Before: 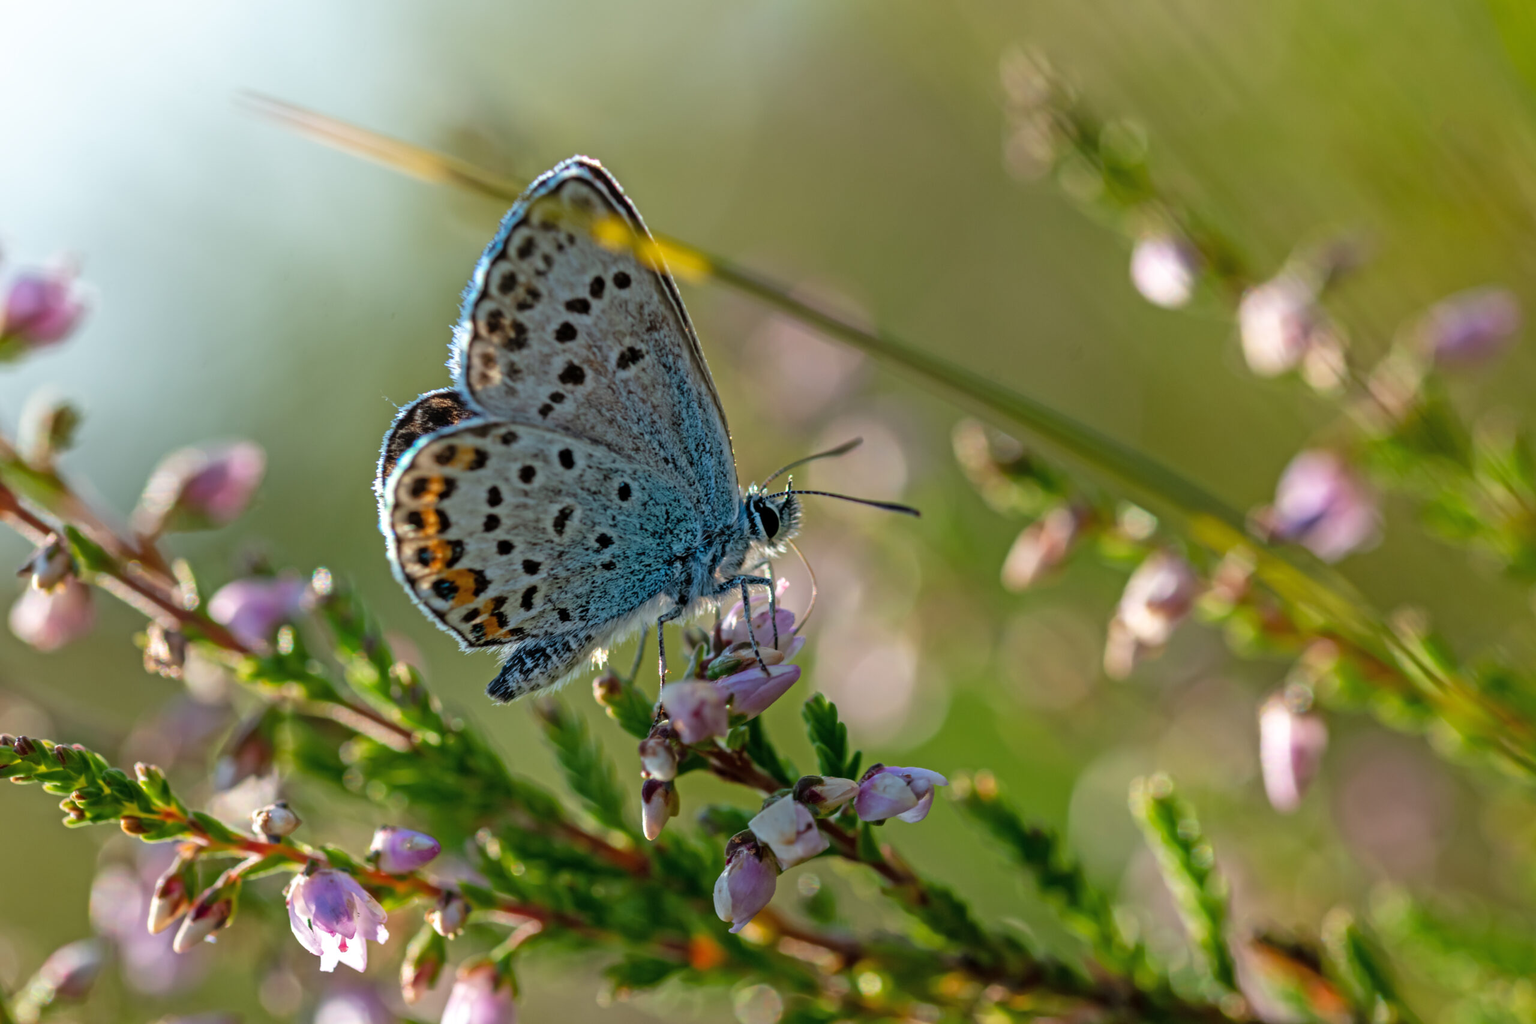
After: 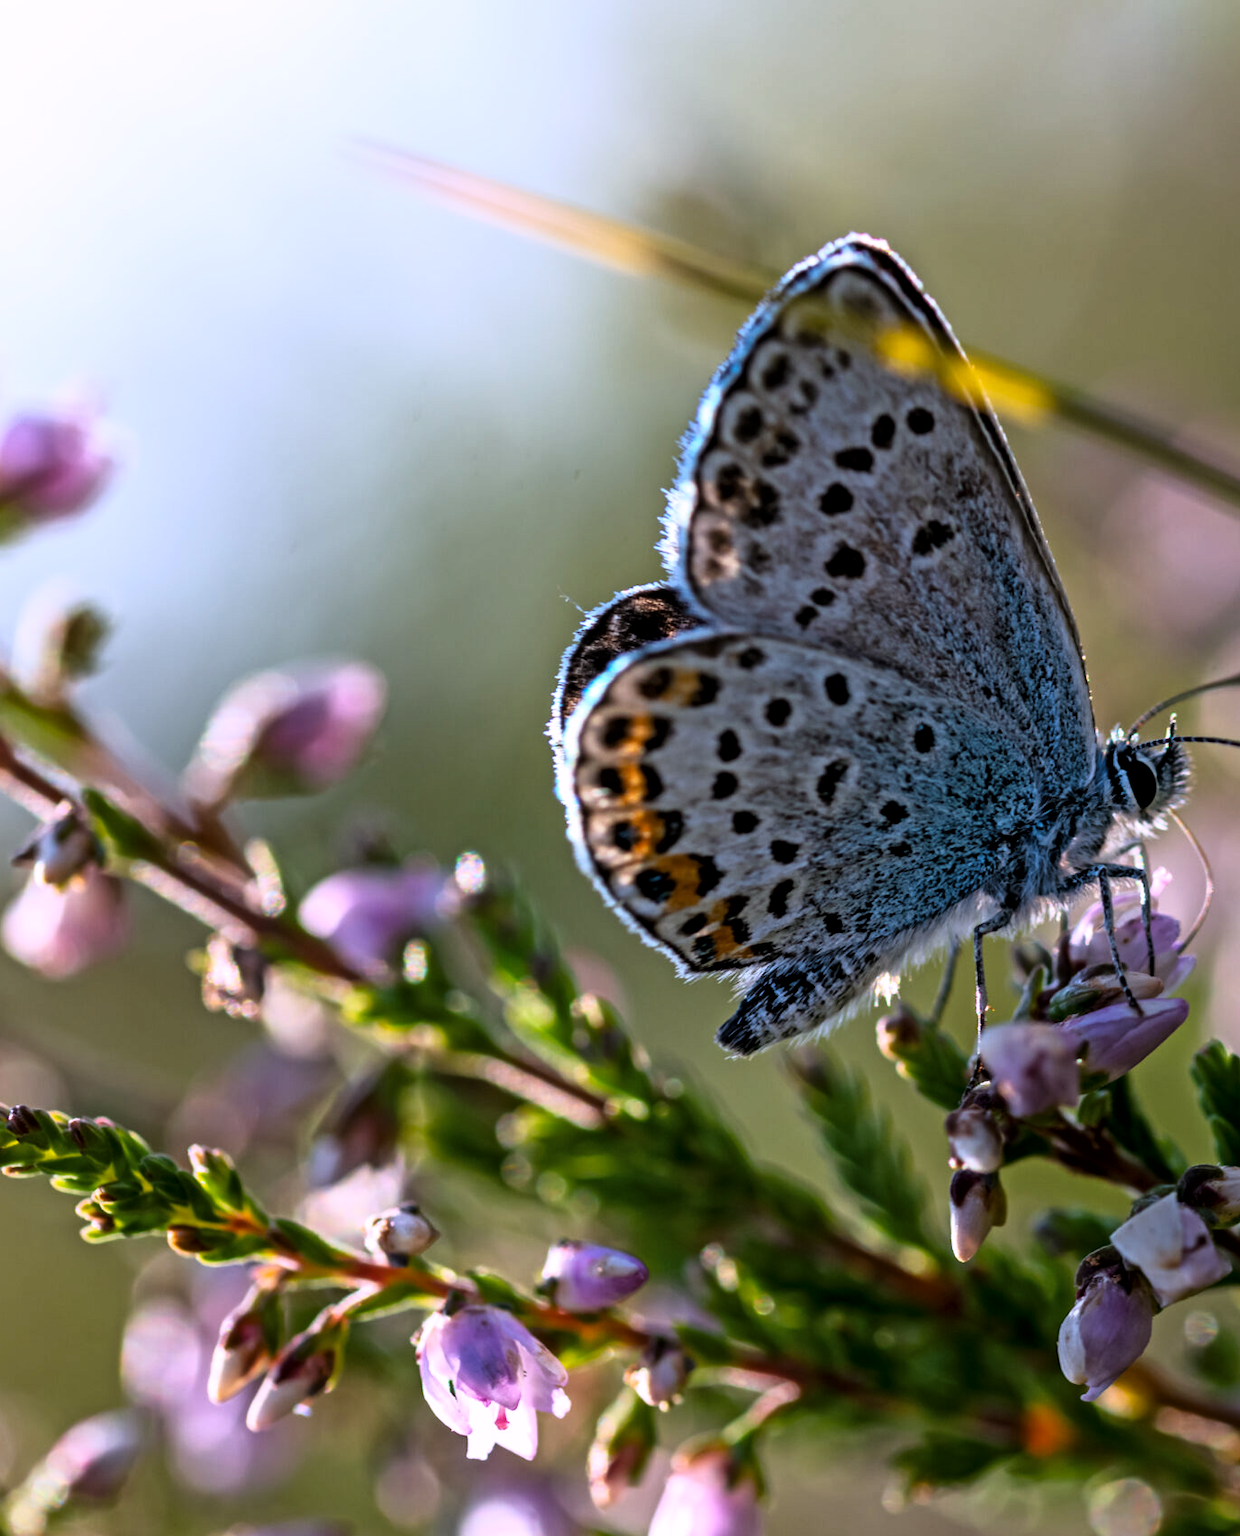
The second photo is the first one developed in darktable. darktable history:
exposure: black level correction 0.005, exposure 0.001 EV, compensate highlight preservation false
tone curve: curves: ch0 [(0, 0) (0.042, 0.01) (0.223, 0.123) (0.59, 0.574) (0.802, 0.868) (1, 1)], color space Lab, linked channels, preserve colors none
white balance: red 1.042, blue 1.17
crop: left 0.587%, right 45.588%, bottom 0.086%
